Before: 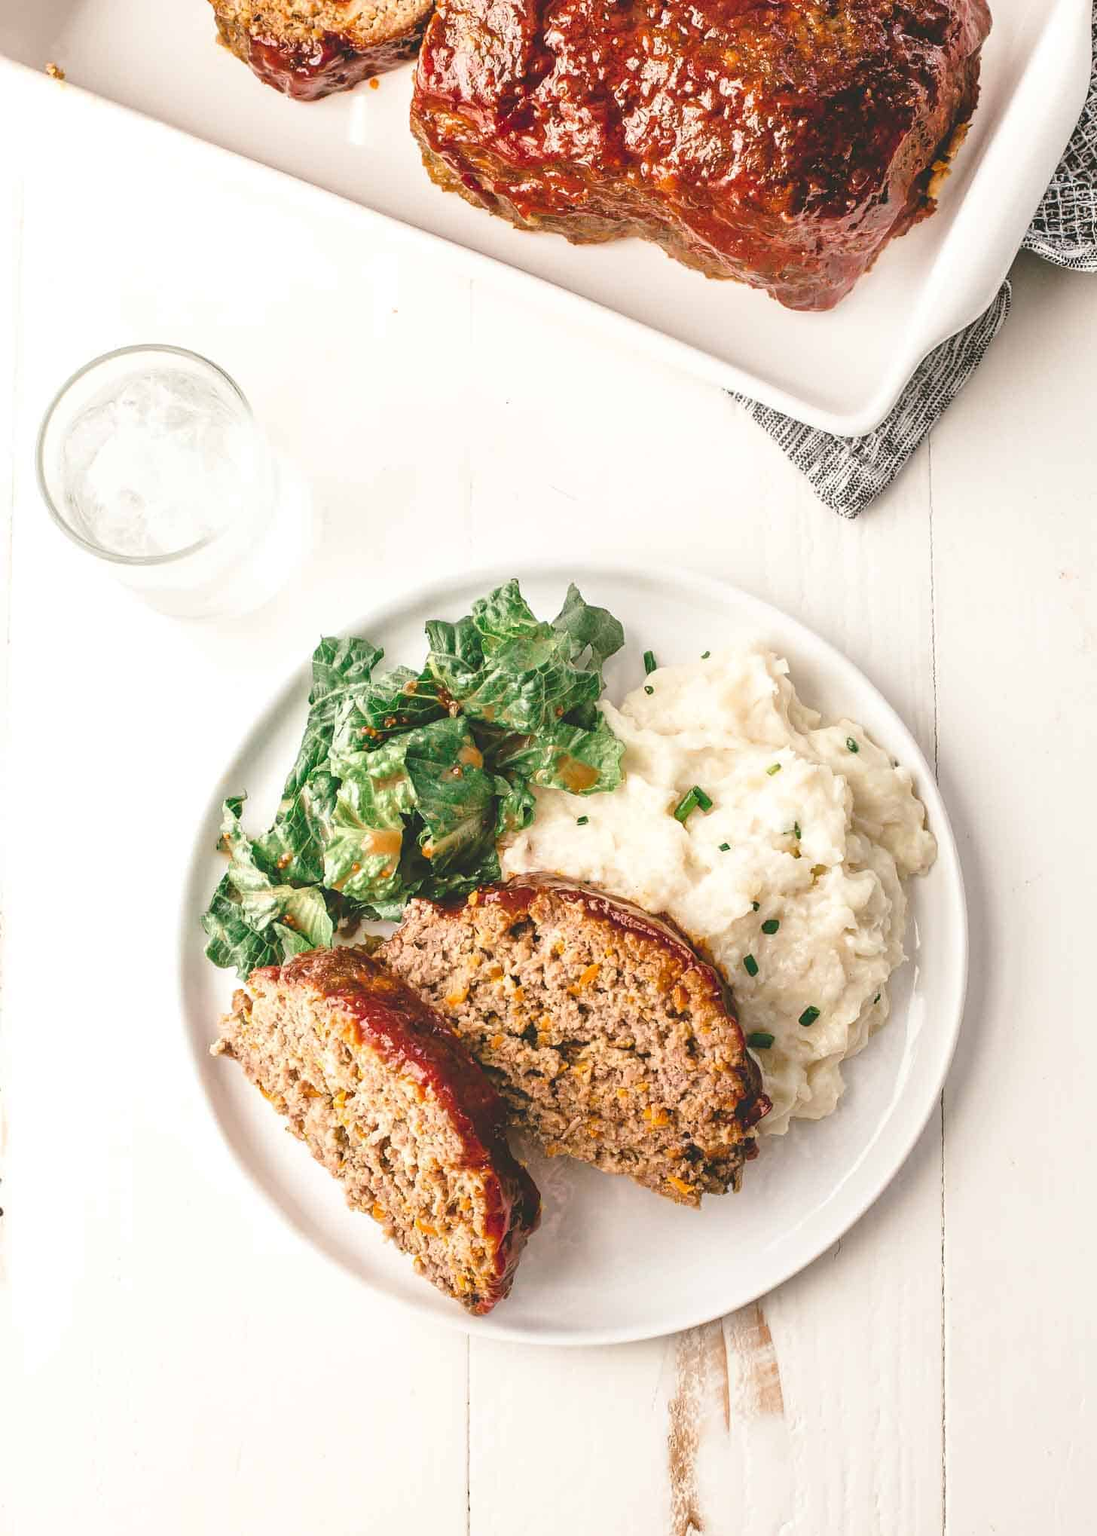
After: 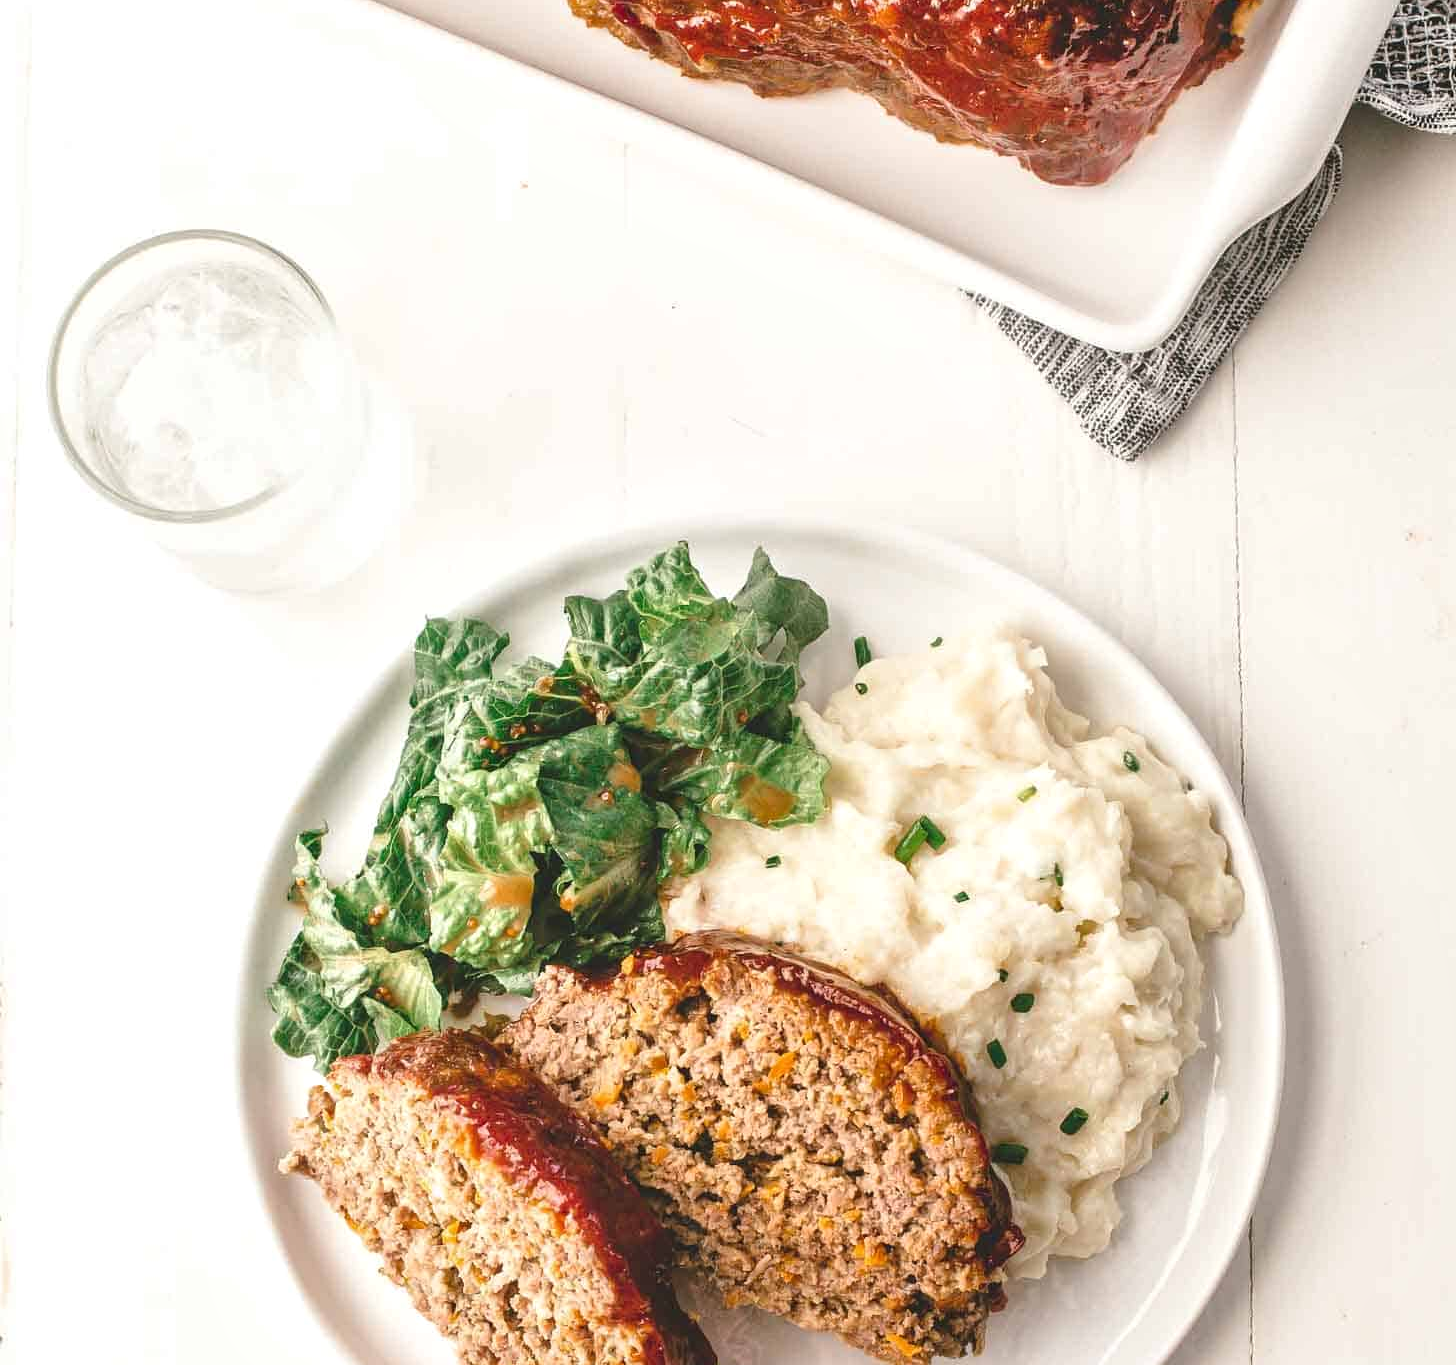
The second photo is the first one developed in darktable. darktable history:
local contrast: mode bilateral grid, contrast 20, coarseness 50, detail 119%, midtone range 0.2
crop: top 11.153%, bottom 21.861%
